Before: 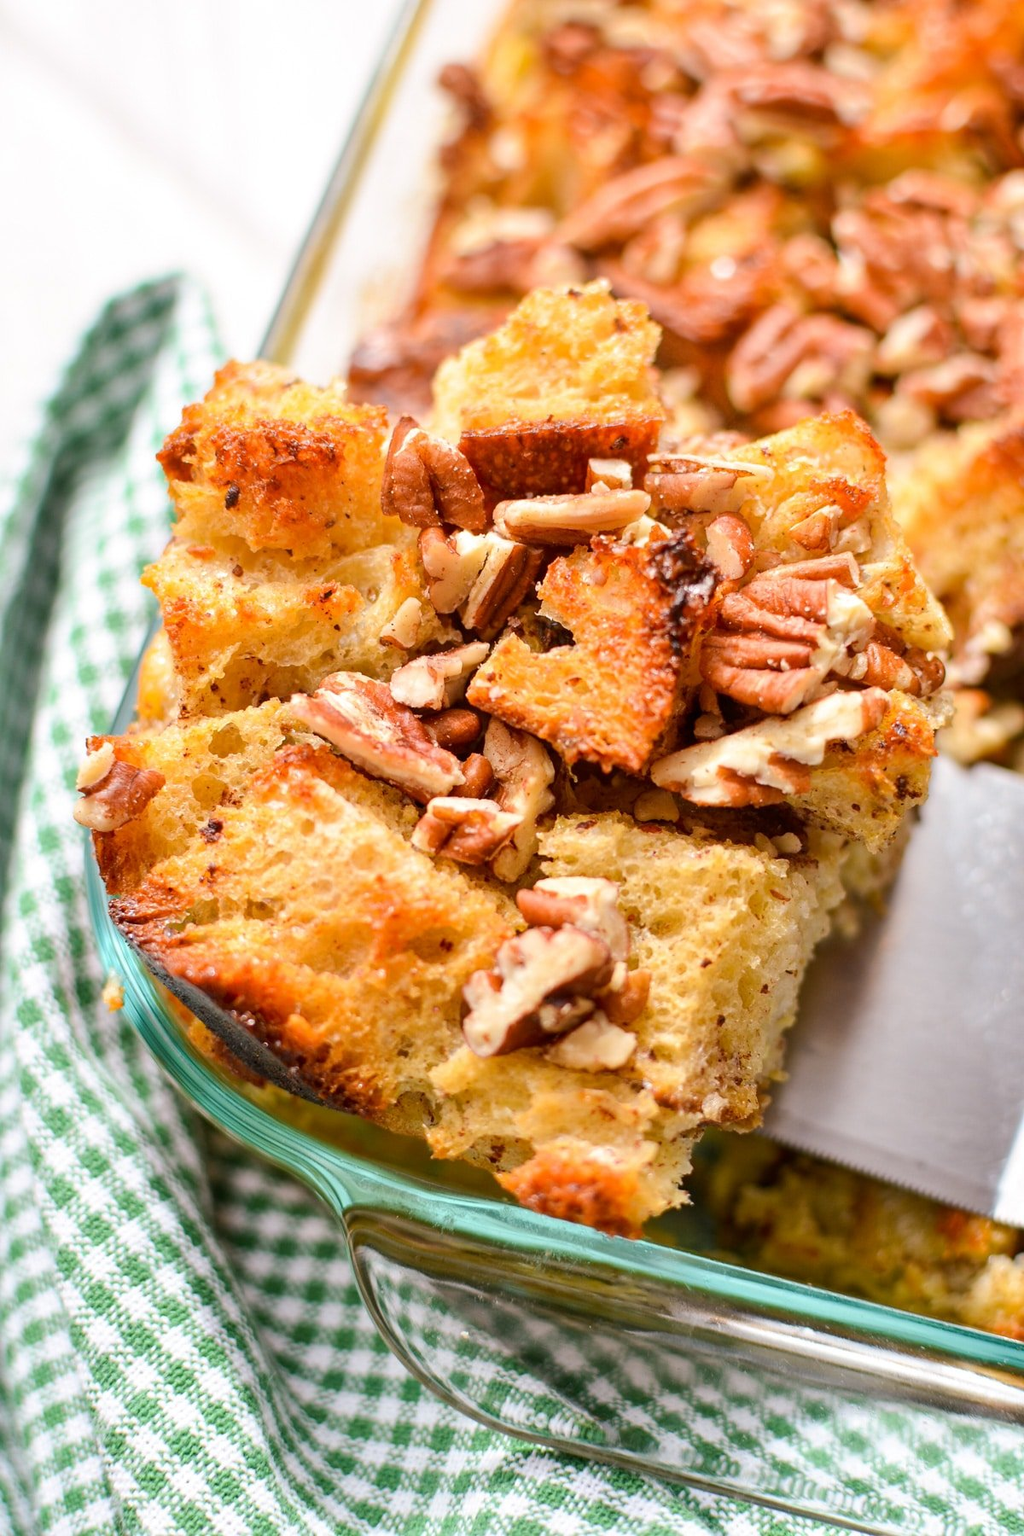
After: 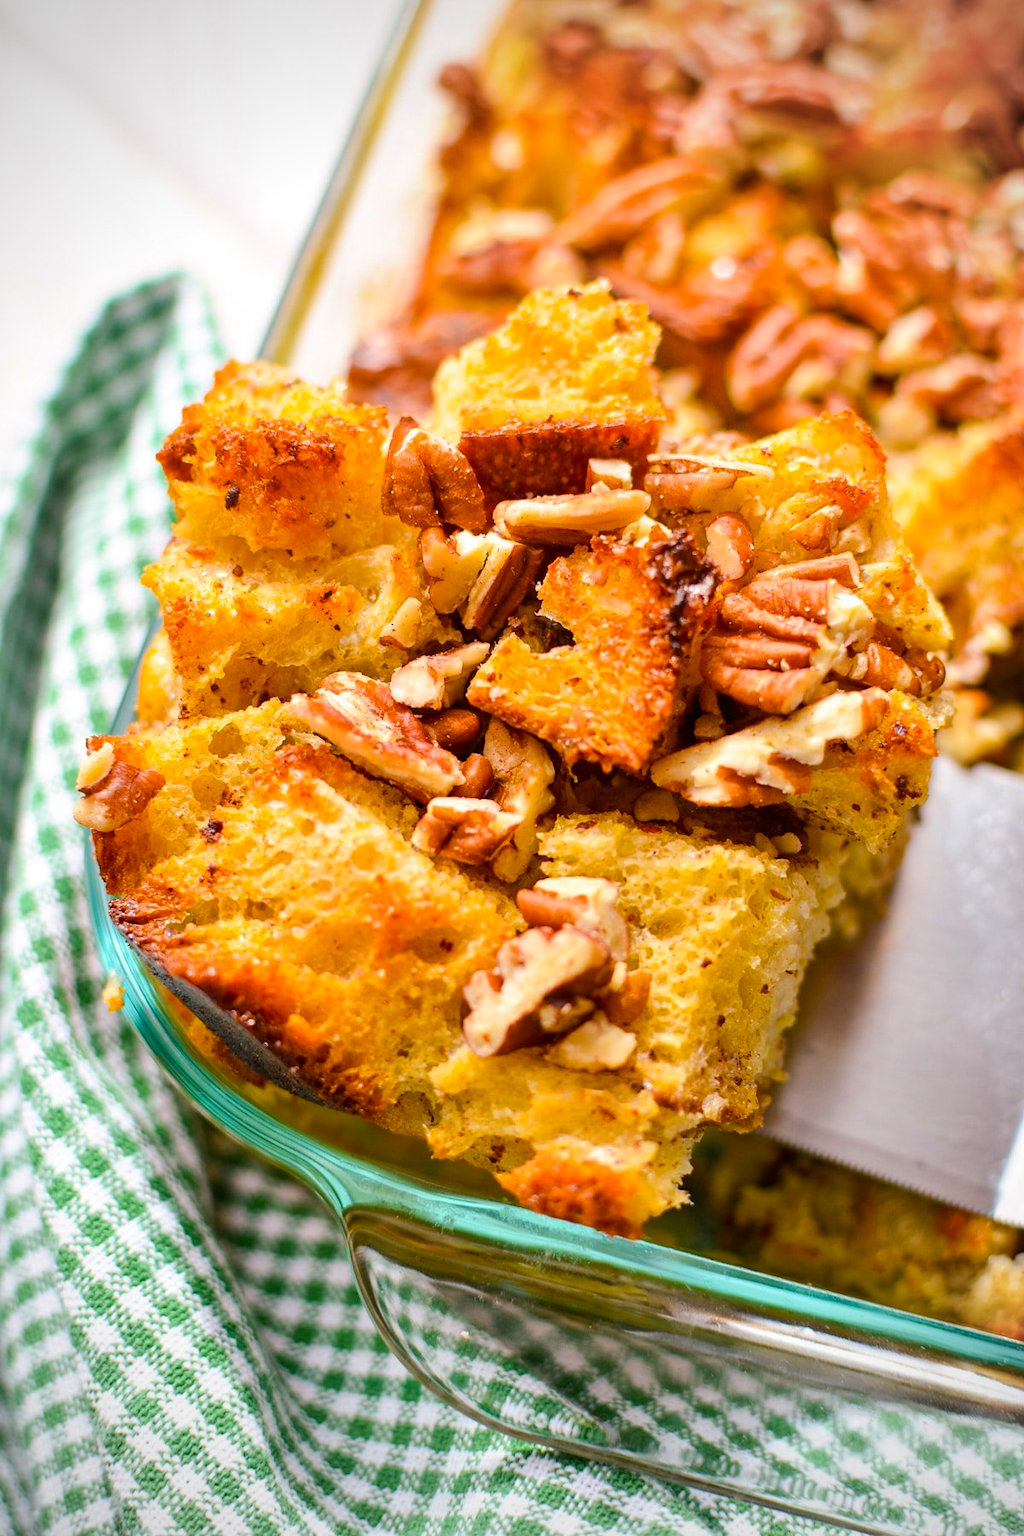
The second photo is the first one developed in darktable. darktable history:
vignetting: on, module defaults
color balance rgb: perceptual saturation grading › global saturation 25%, global vibrance 20%
